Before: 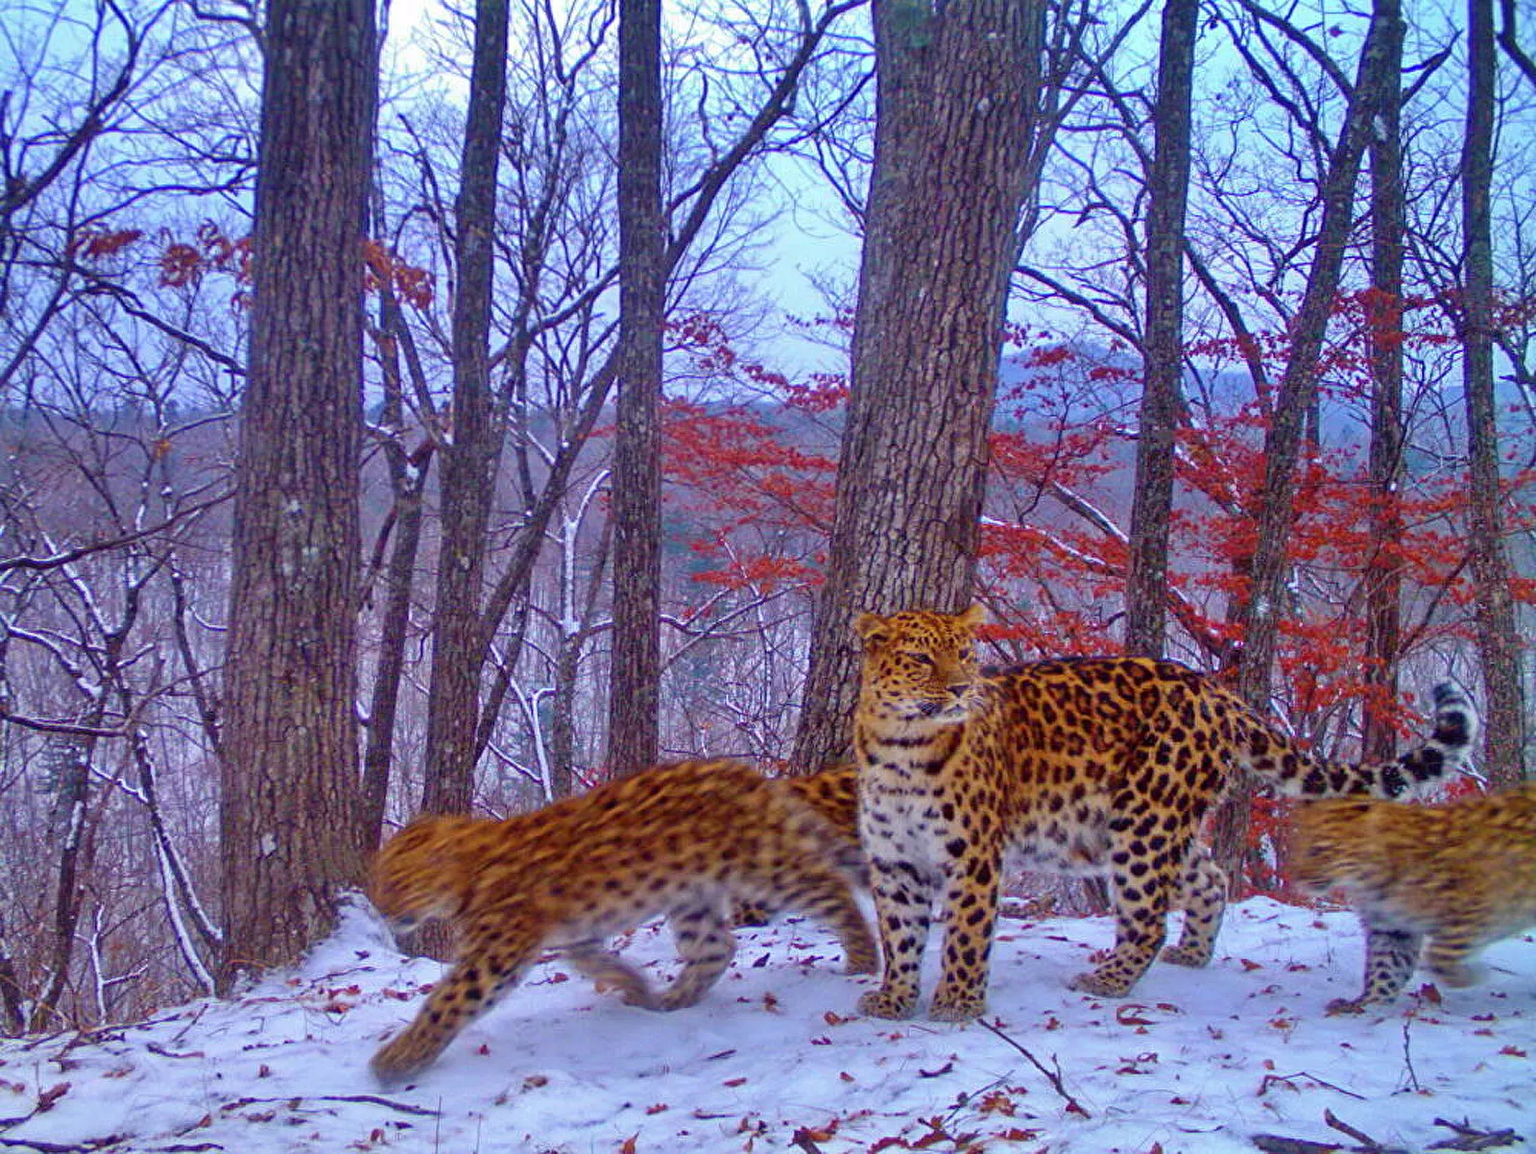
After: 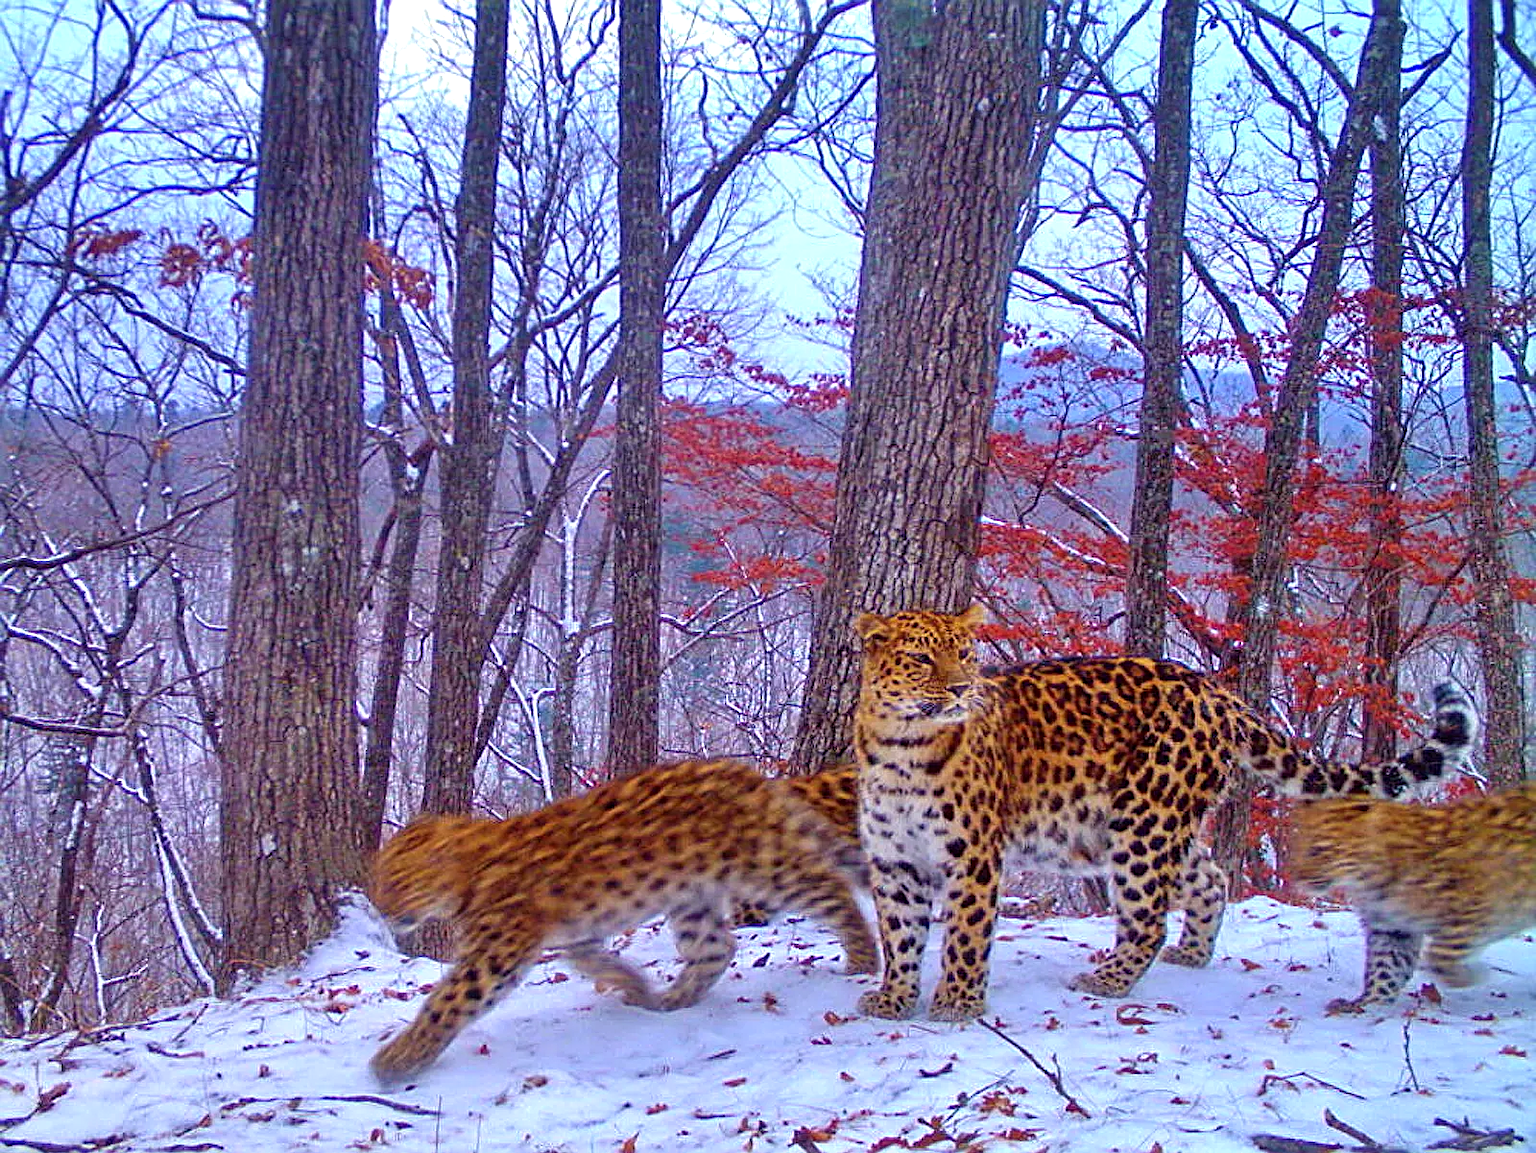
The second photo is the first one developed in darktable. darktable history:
tone equalizer: -8 EV -0.396 EV, -7 EV -0.355 EV, -6 EV -0.32 EV, -5 EV -0.217 EV, -3 EV 0.219 EV, -2 EV 0.36 EV, -1 EV 0.411 EV, +0 EV 0.395 EV
sharpen: amount 0.498
